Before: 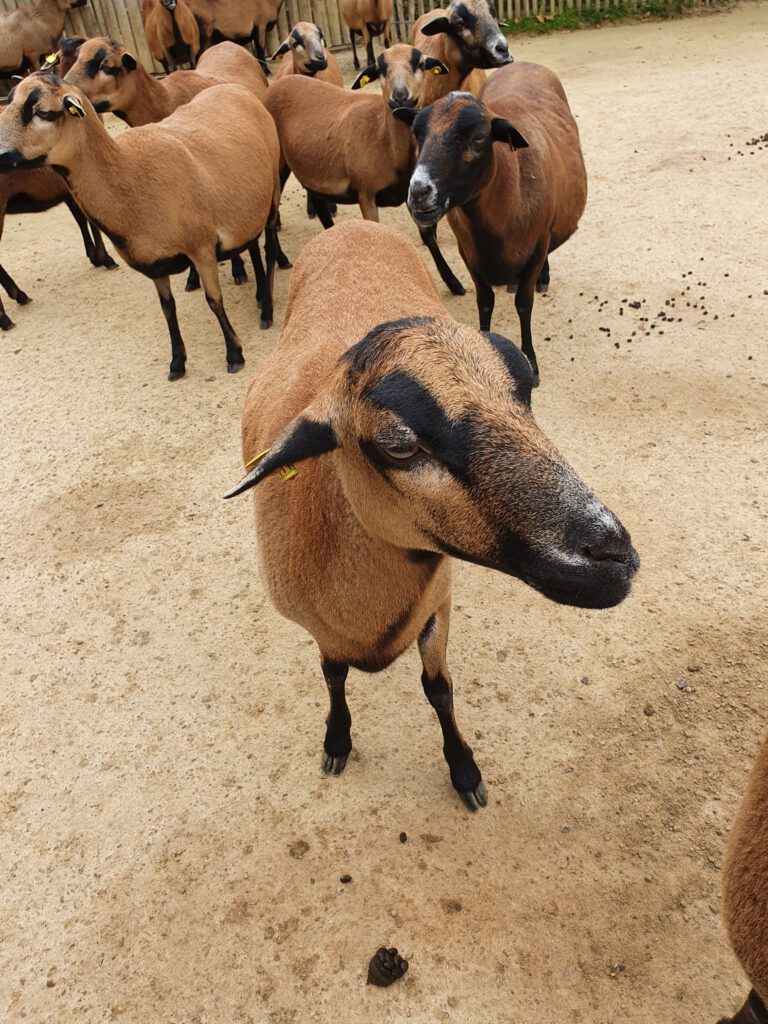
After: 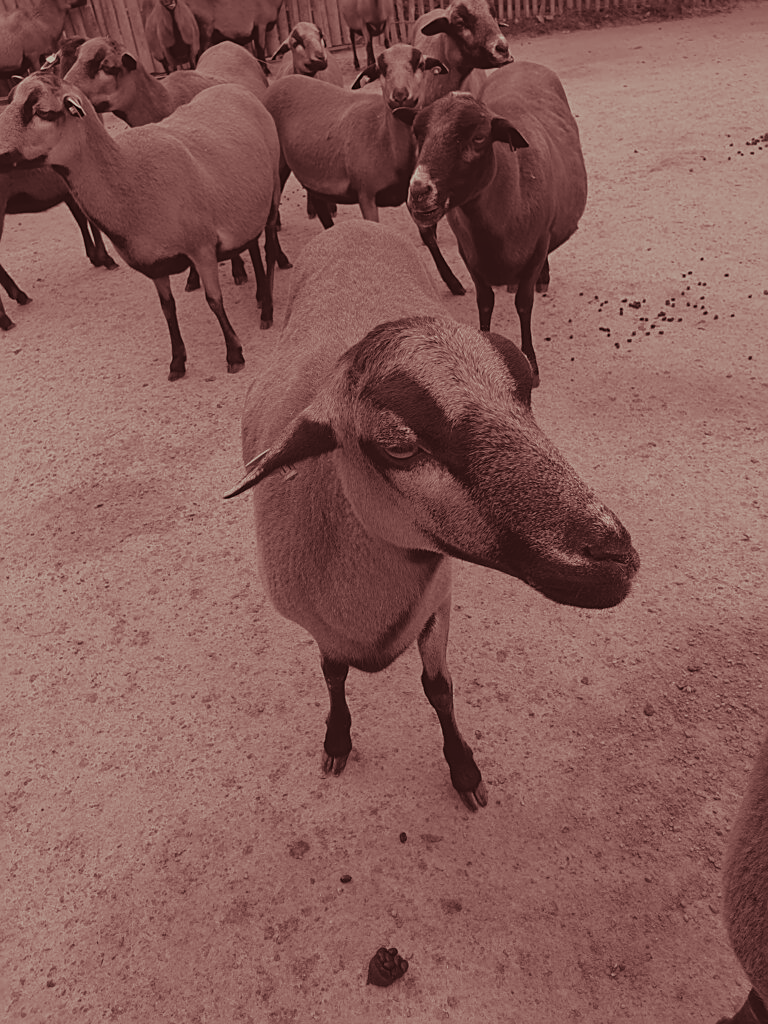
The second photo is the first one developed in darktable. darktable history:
sharpen: on, module defaults
split-toning: highlights › hue 187.2°, highlights › saturation 0.83, balance -68.05, compress 56.43%
colorize: hue 41.44°, saturation 22%, source mix 60%, lightness 10.61%
tone equalizer: -8 EV -1.84 EV, -7 EV -1.16 EV, -6 EV -1.62 EV, smoothing diameter 25%, edges refinement/feathering 10, preserve details guided filter
